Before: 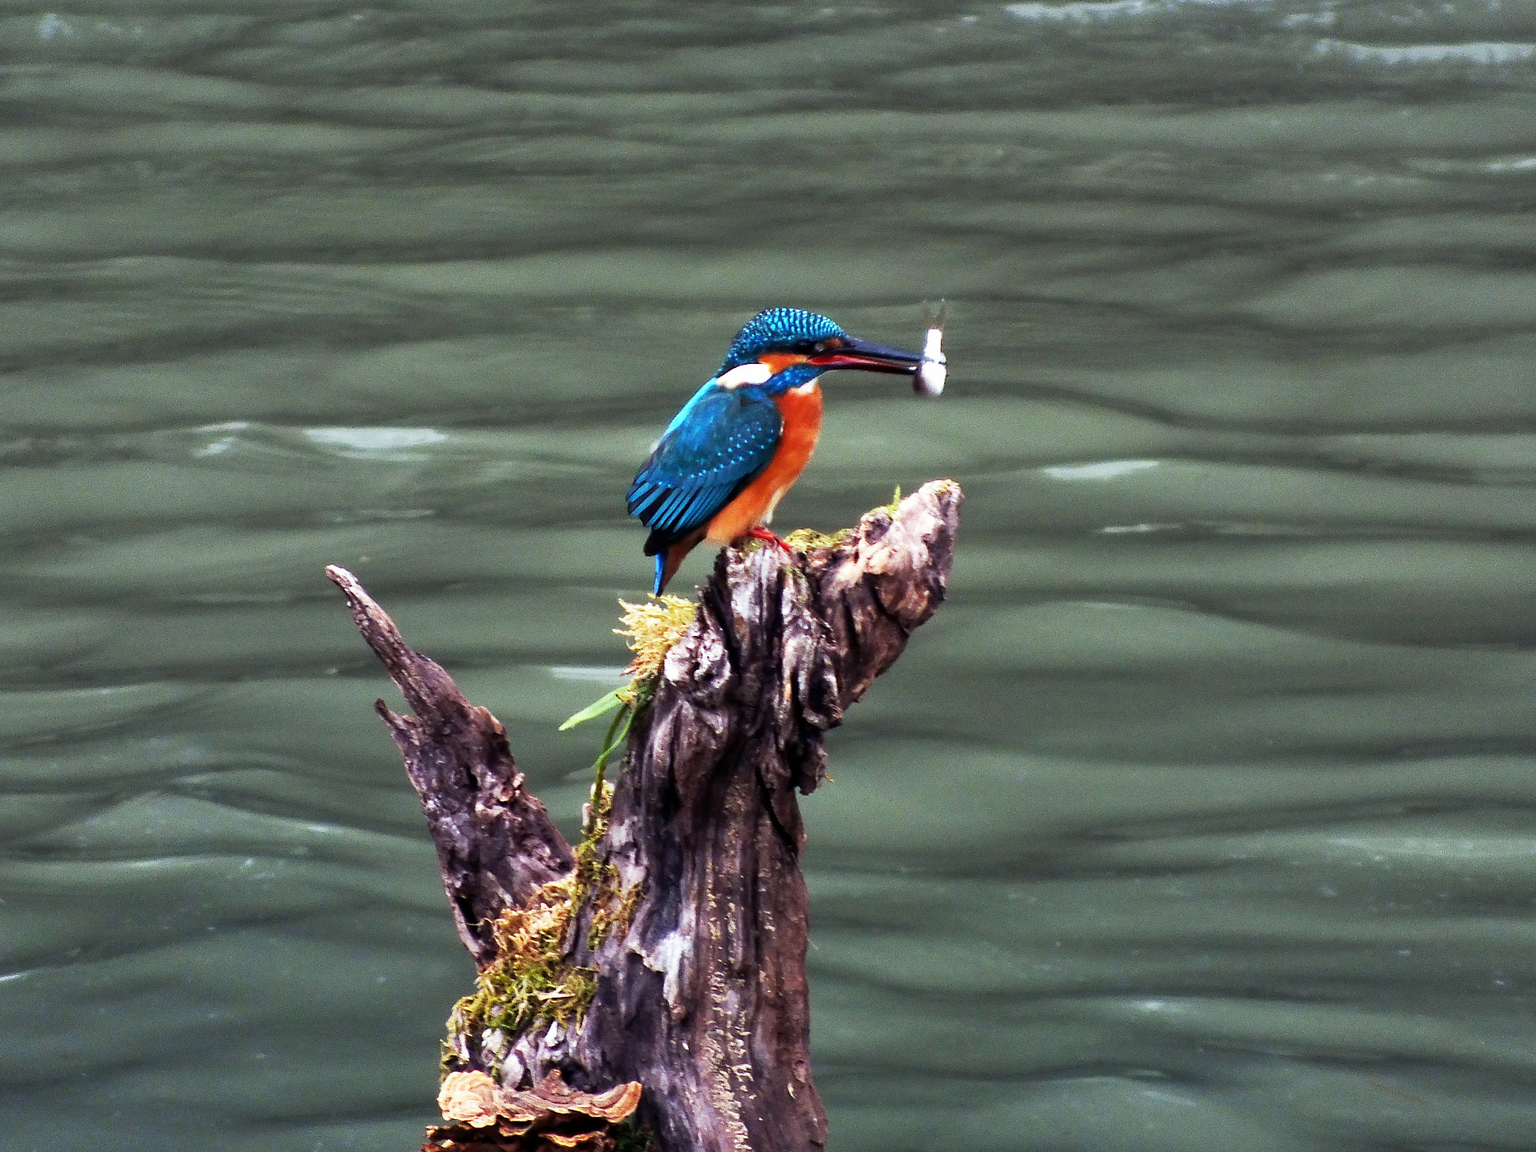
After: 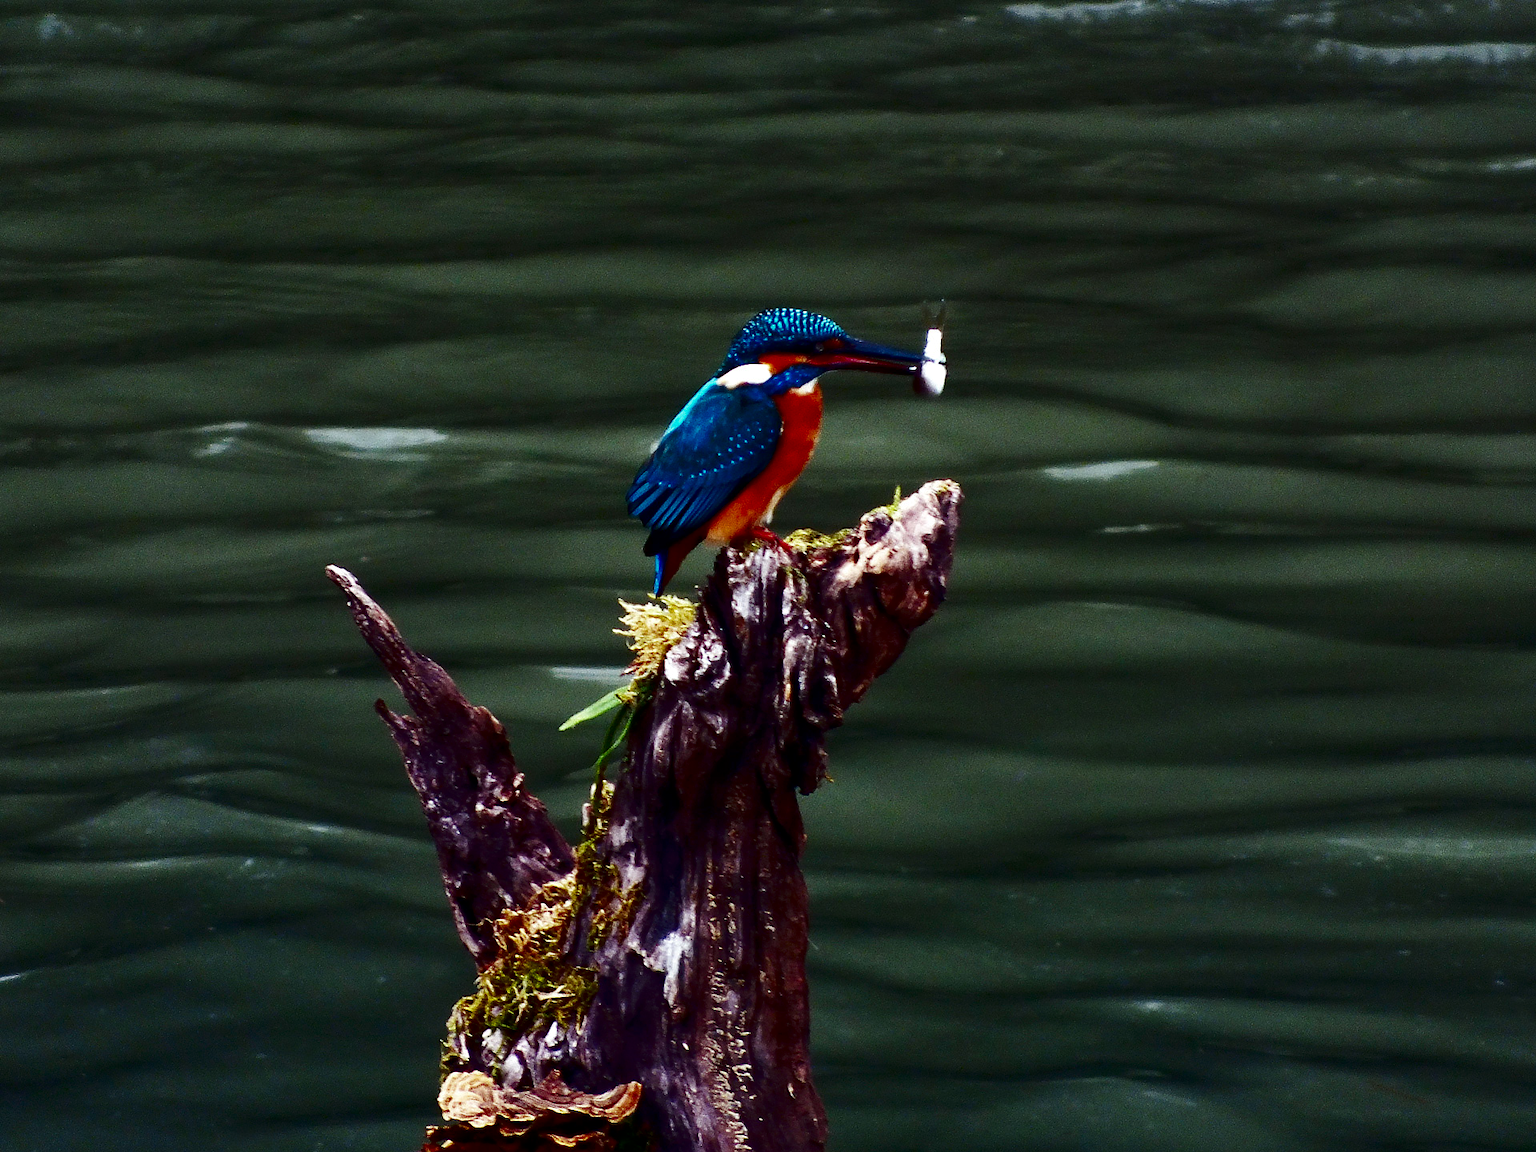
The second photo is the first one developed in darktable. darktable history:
white balance: red 1, blue 1
tone equalizer: on, module defaults
contrast brightness saturation: contrast 0.09, brightness -0.59, saturation 0.17
